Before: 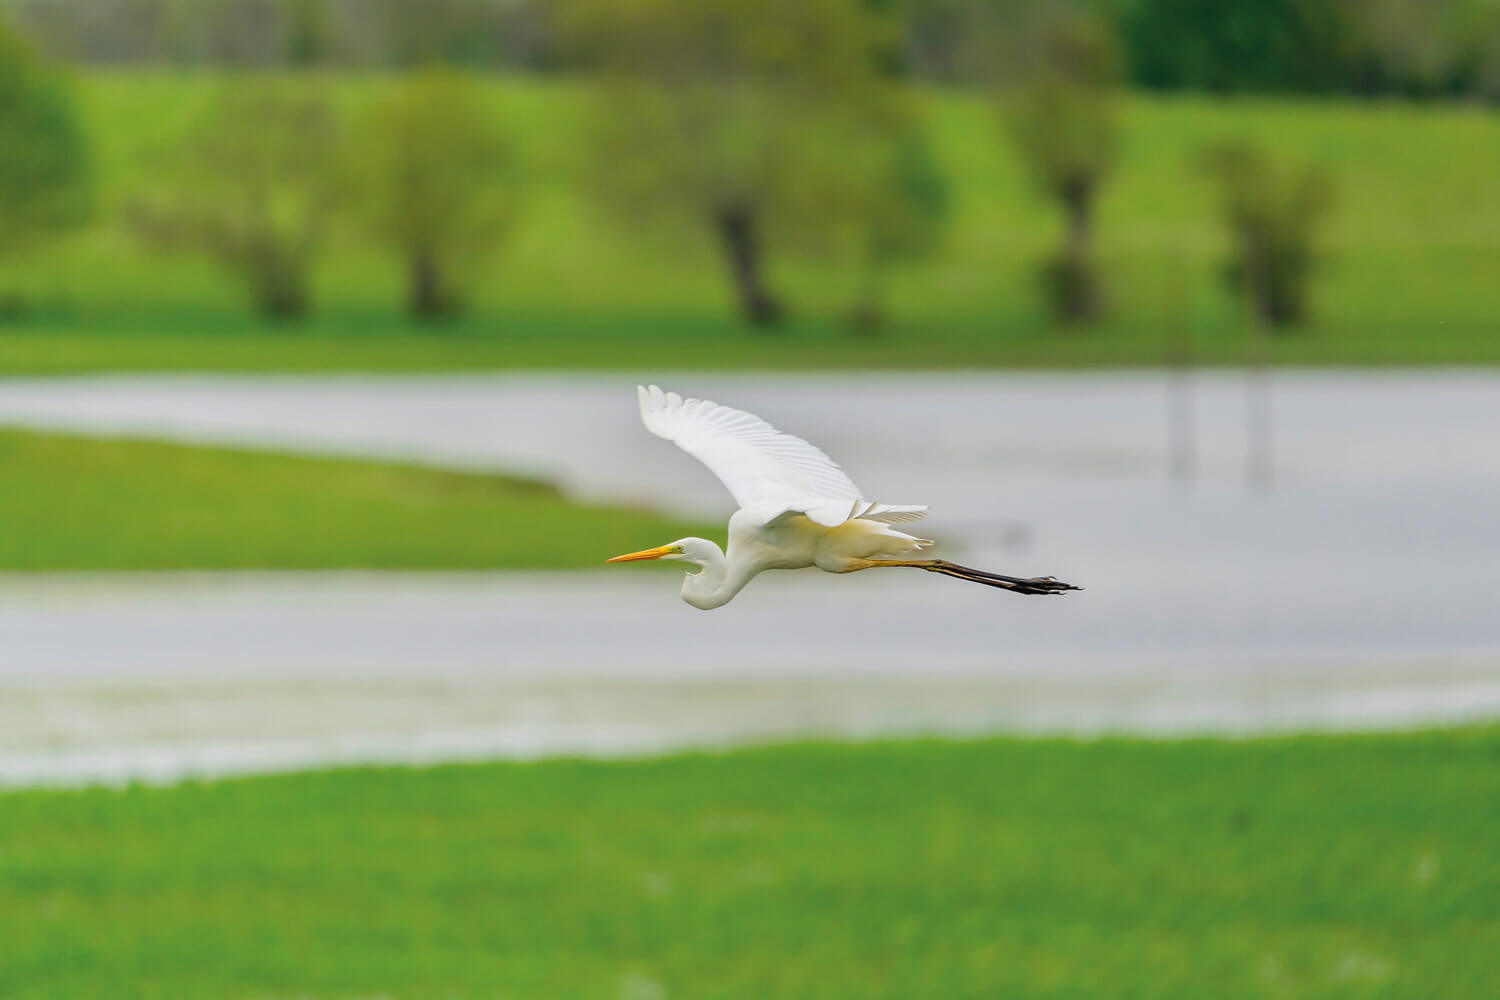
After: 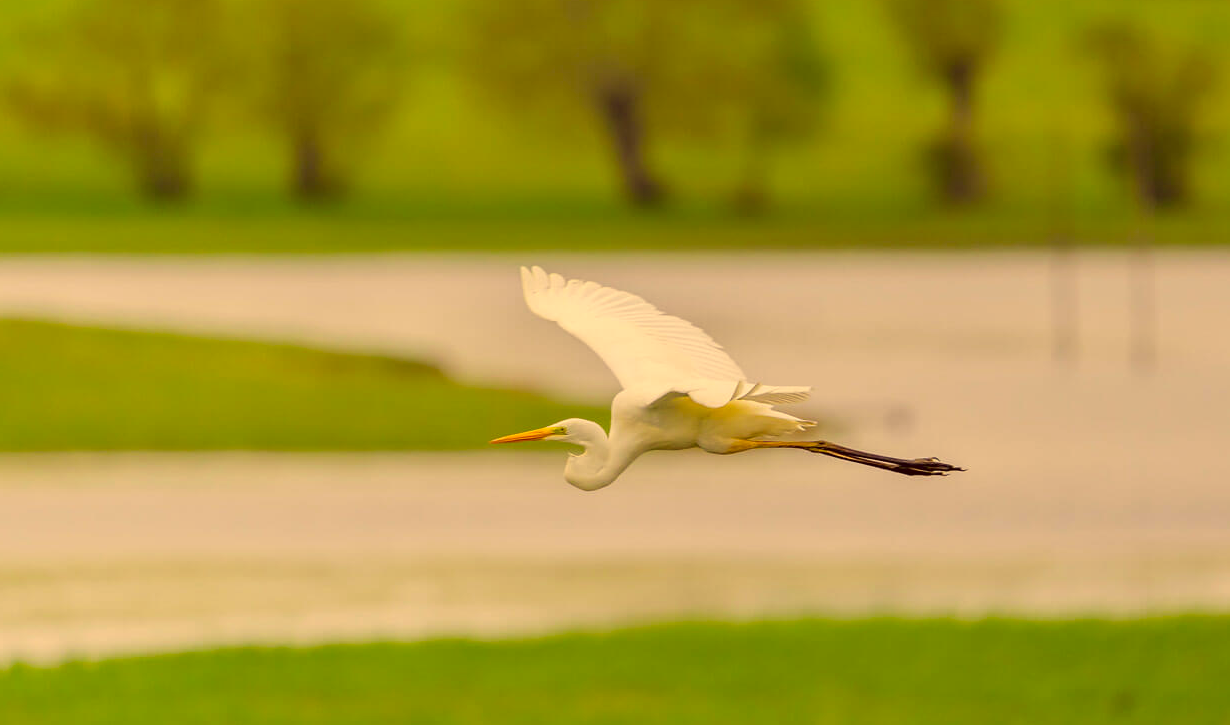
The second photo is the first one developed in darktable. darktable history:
color correction: highlights a* 9.7, highlights b* 39.43, shadows a* 15.02, shadows b* 3.66
crop: left 7.844%, top 11.994%, right 10.132%, bottom 15.424%
